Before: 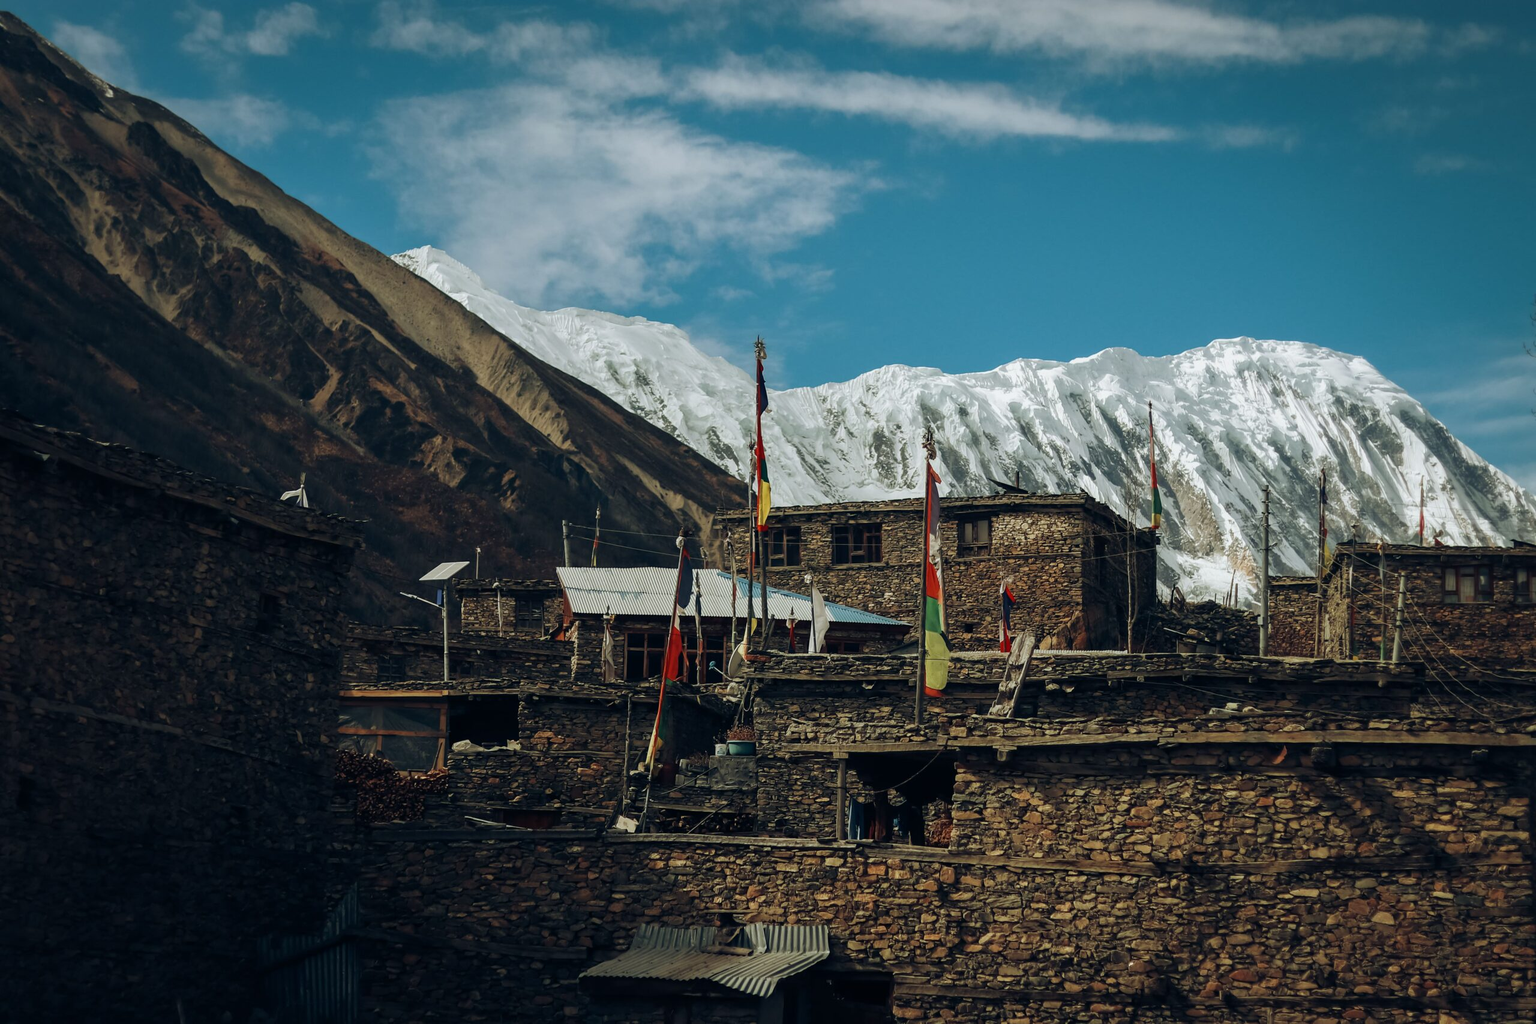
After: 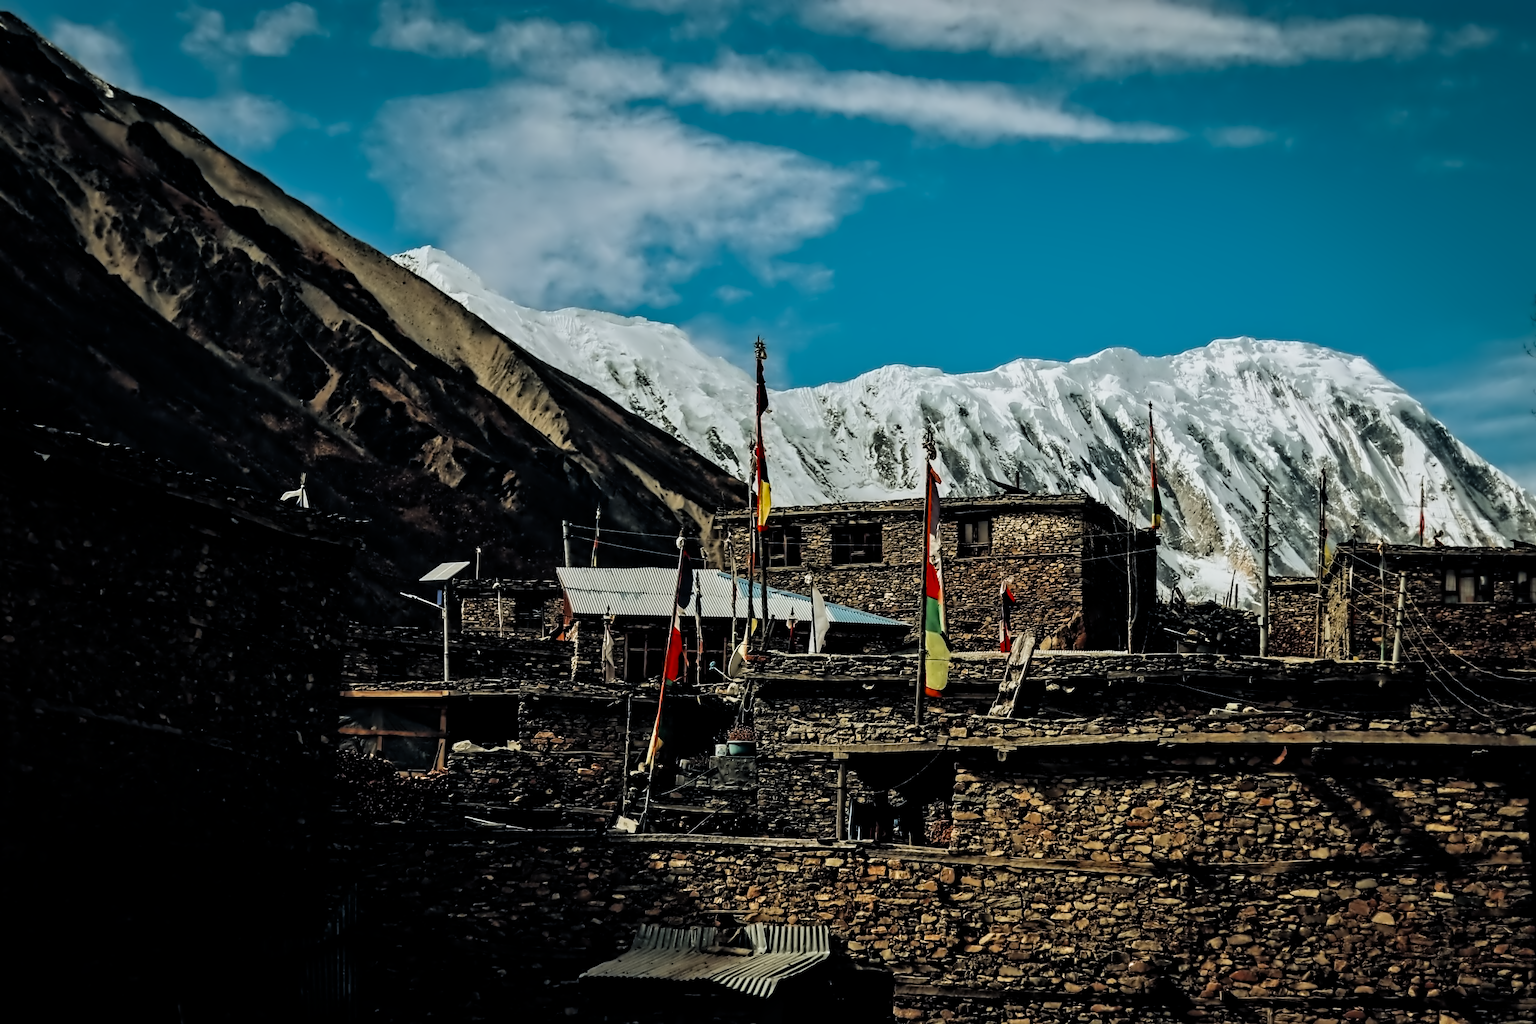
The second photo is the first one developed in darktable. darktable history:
contrast equalizer: octaves 7, y [[0.5, 0.542, 0.583, 0.625, 0.667, 0.708], [0.5 ×6], [0.5 ×6], [0, 0.033, 0.067, 0.1, 0.133, 0.167], [0, 0.05, 0.1, 0.15, 0.2, 0.25]]
filmic rgb: black relative exposure -7.75 EV, white relative exposure 4.4 EV, threshold 3 EV, target black luminance 0%, hardness 3.76, latitude 50.51%, contrast 1.074, highlights saturation mix 10%, shadows ↔ highlights balance -0.22%, color science v4 (2020), enable highlight reconstruction true
